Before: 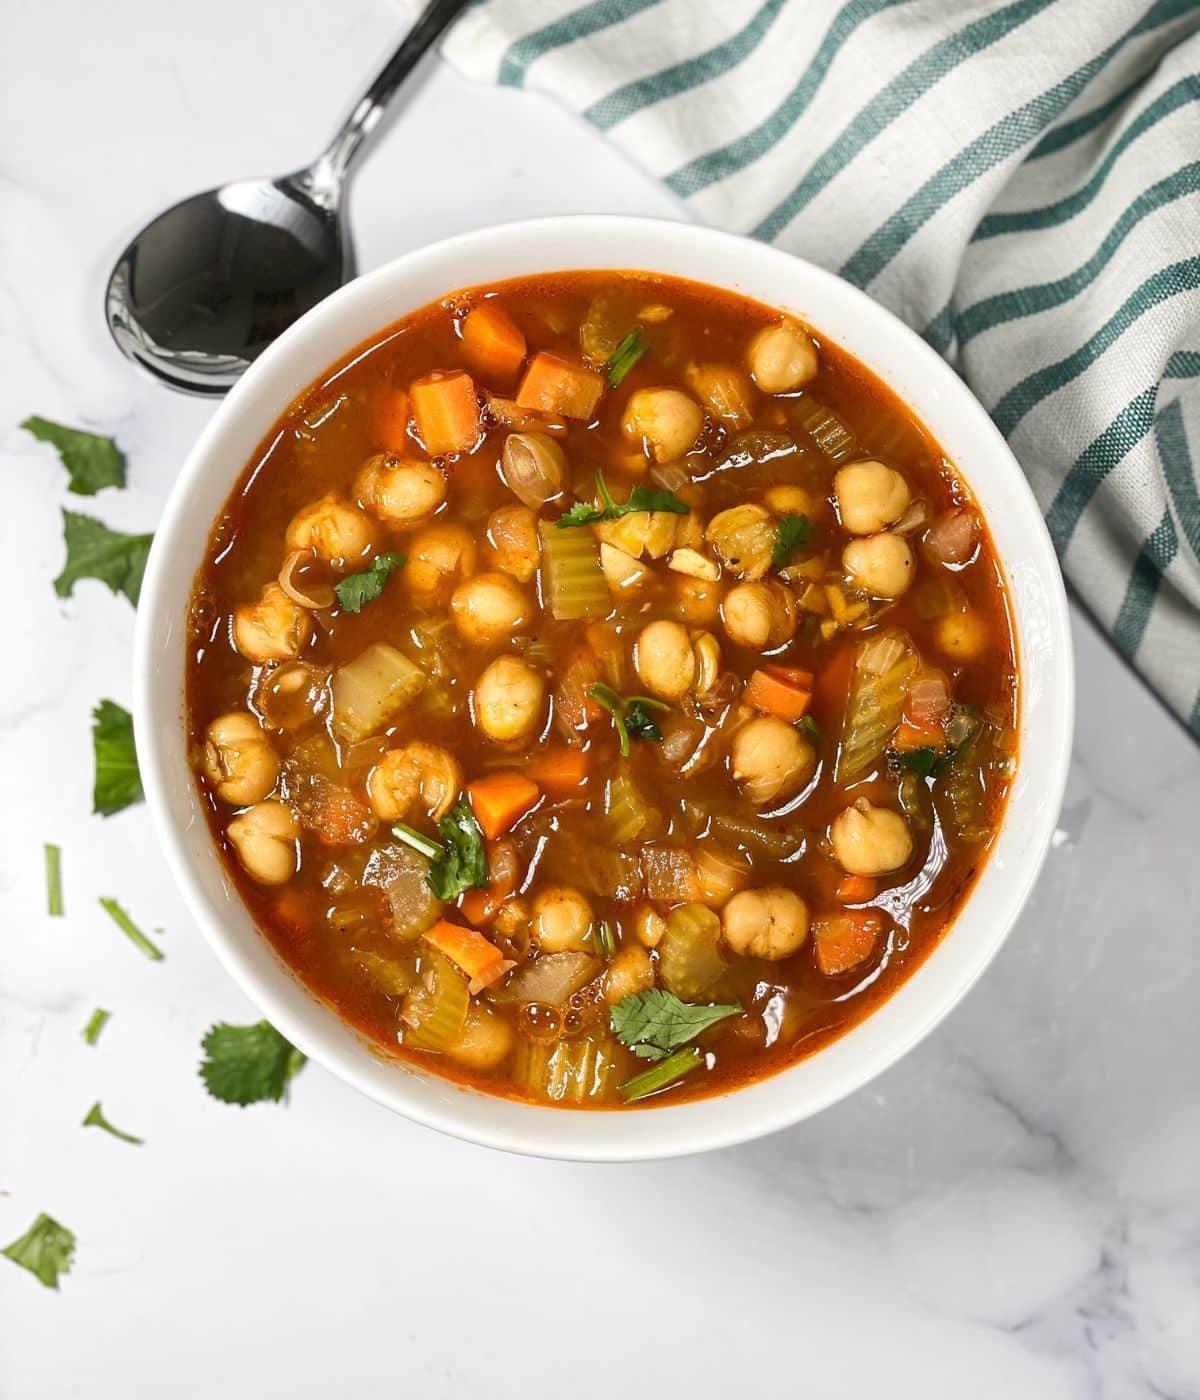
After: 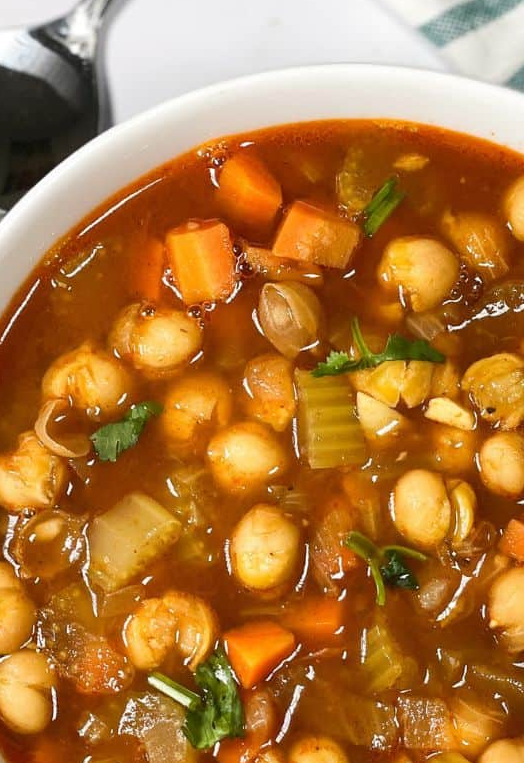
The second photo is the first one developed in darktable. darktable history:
crop: left 20.395%, top 10.807%, right 35.896%, bottom 34.627%
